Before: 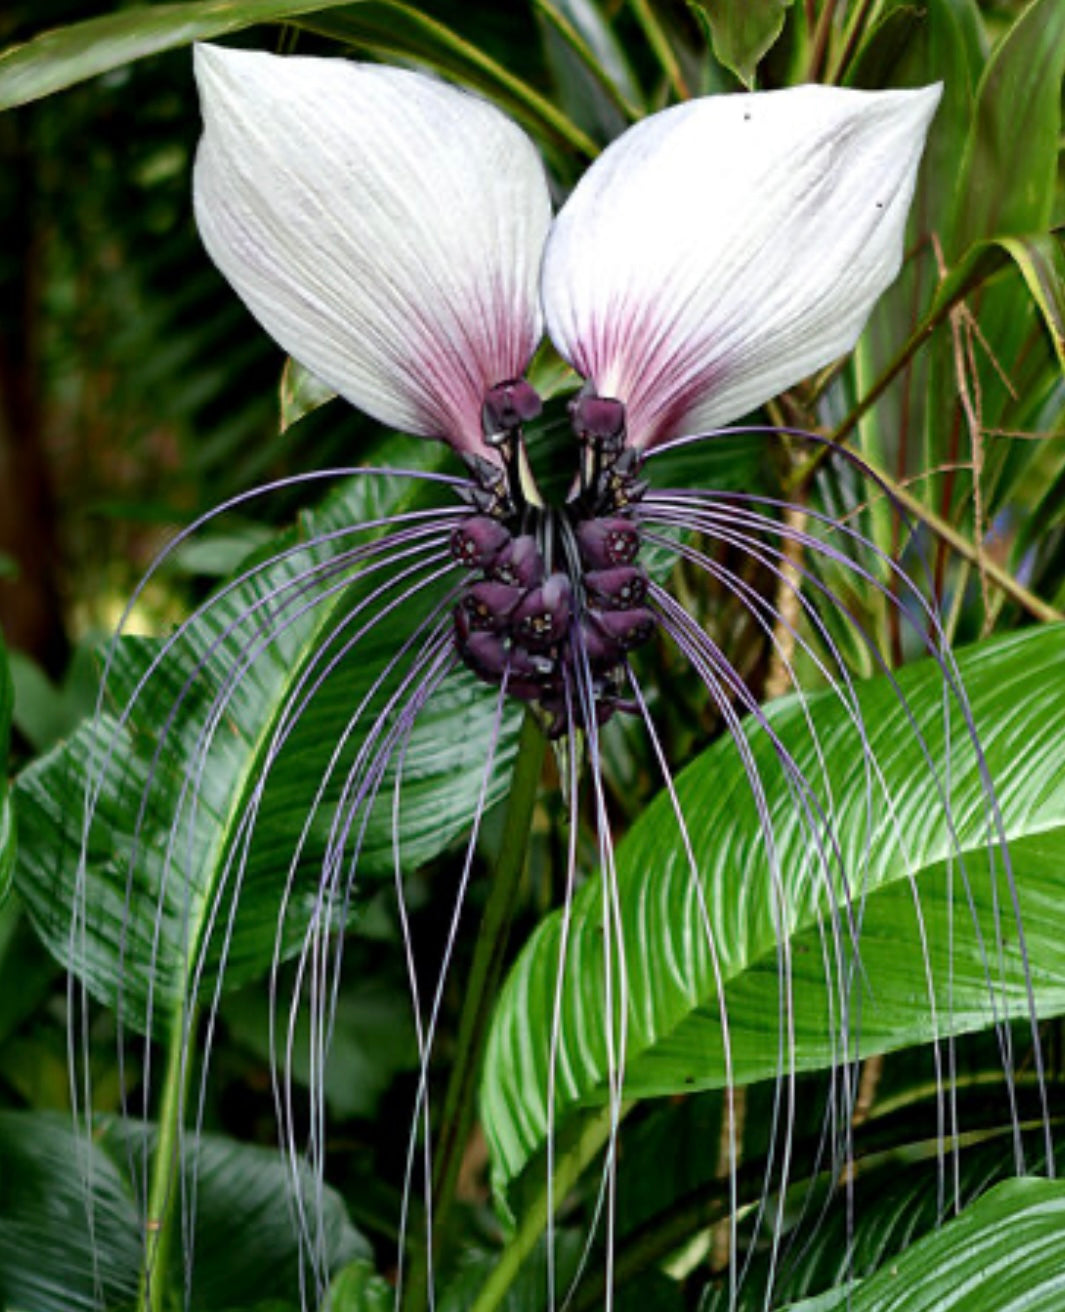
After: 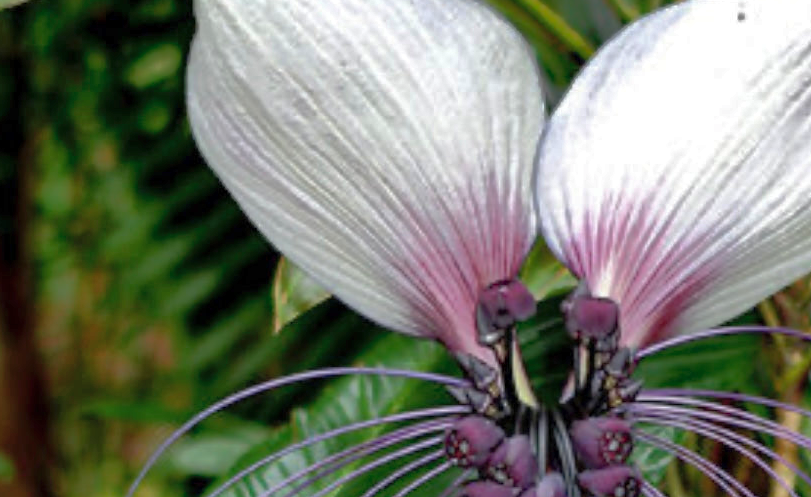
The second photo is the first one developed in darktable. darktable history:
crop: left 0.566%, top 7.643%, right 23.193%, bottom 54.419%
shadows and highlights: shadows 59.69, highlights -59.99
